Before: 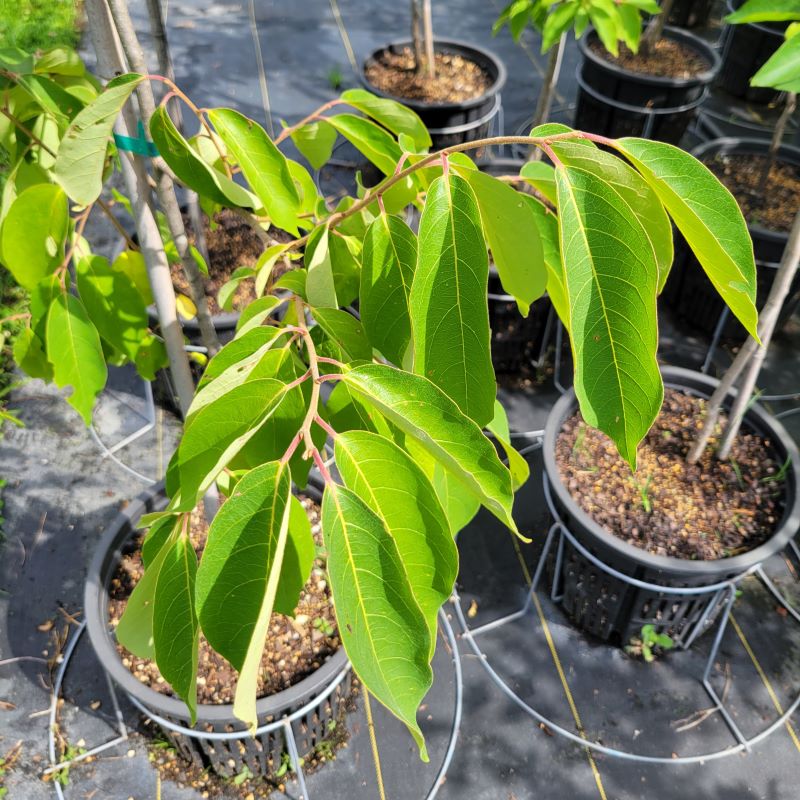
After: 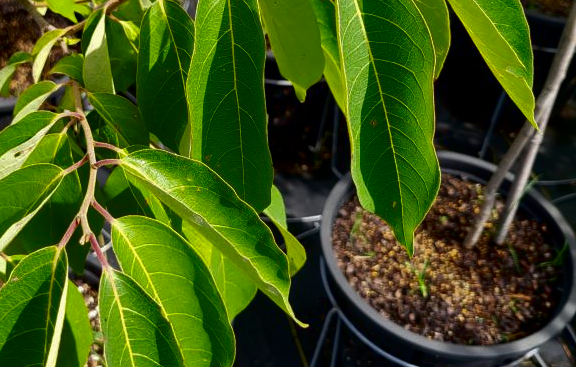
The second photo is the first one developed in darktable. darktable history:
crop and rotate: left 27.938%, top 27.046%, bottom 27.046%
contrast brightness saturation: brightness -0.52
